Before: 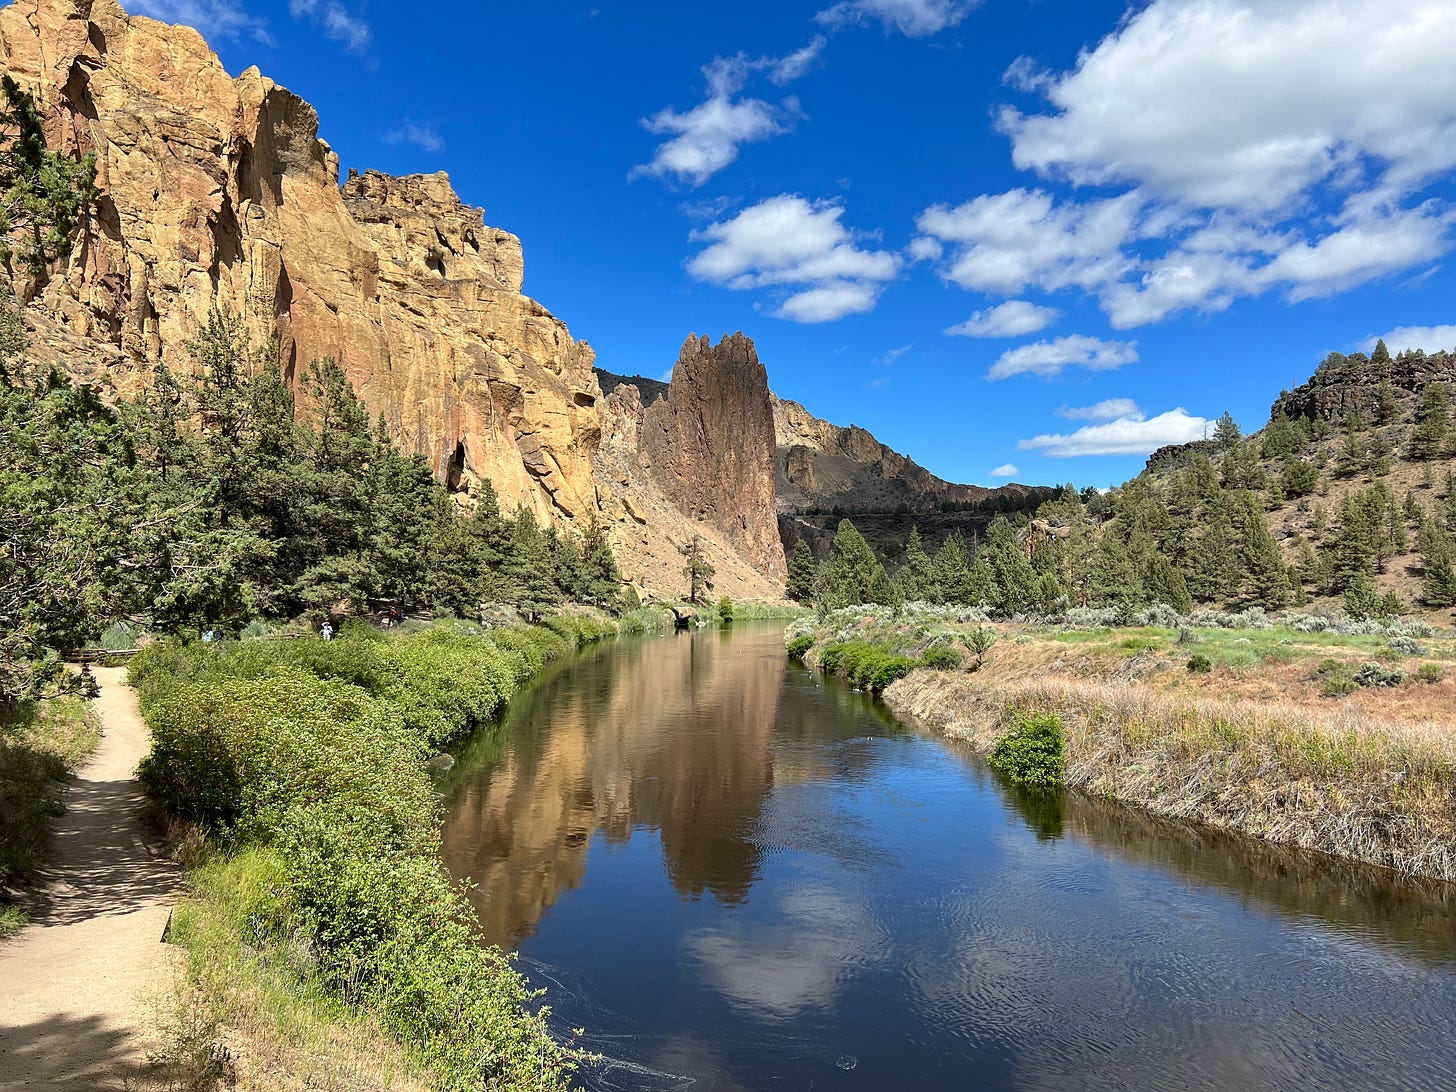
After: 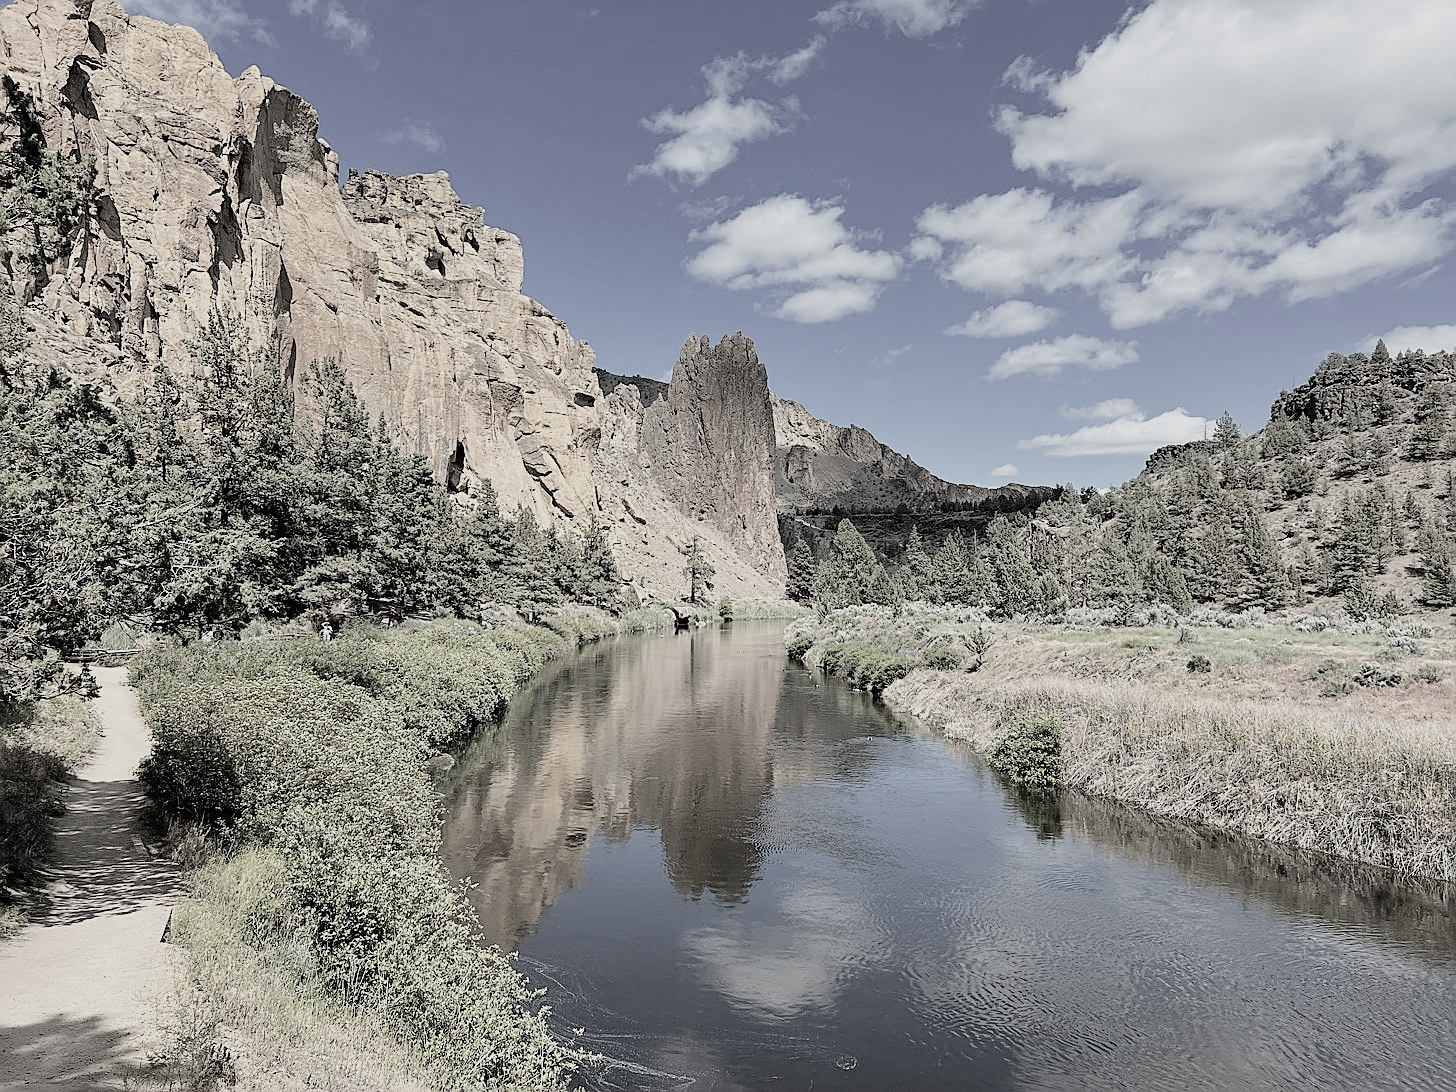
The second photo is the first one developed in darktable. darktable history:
tone equalizer: on, module defaults
sharpen: on, module defaults
contrast brightness saturation: brightness 0.188, saturation -0.495
filmic rgb: black relative exposure -7.65 EV, white relative exposure 4.56 EV, threshold 2.95 EV, hardness 3.61, enable highlight reconstruction true
color correction: highlights b* -0.042, saturation 0.562
